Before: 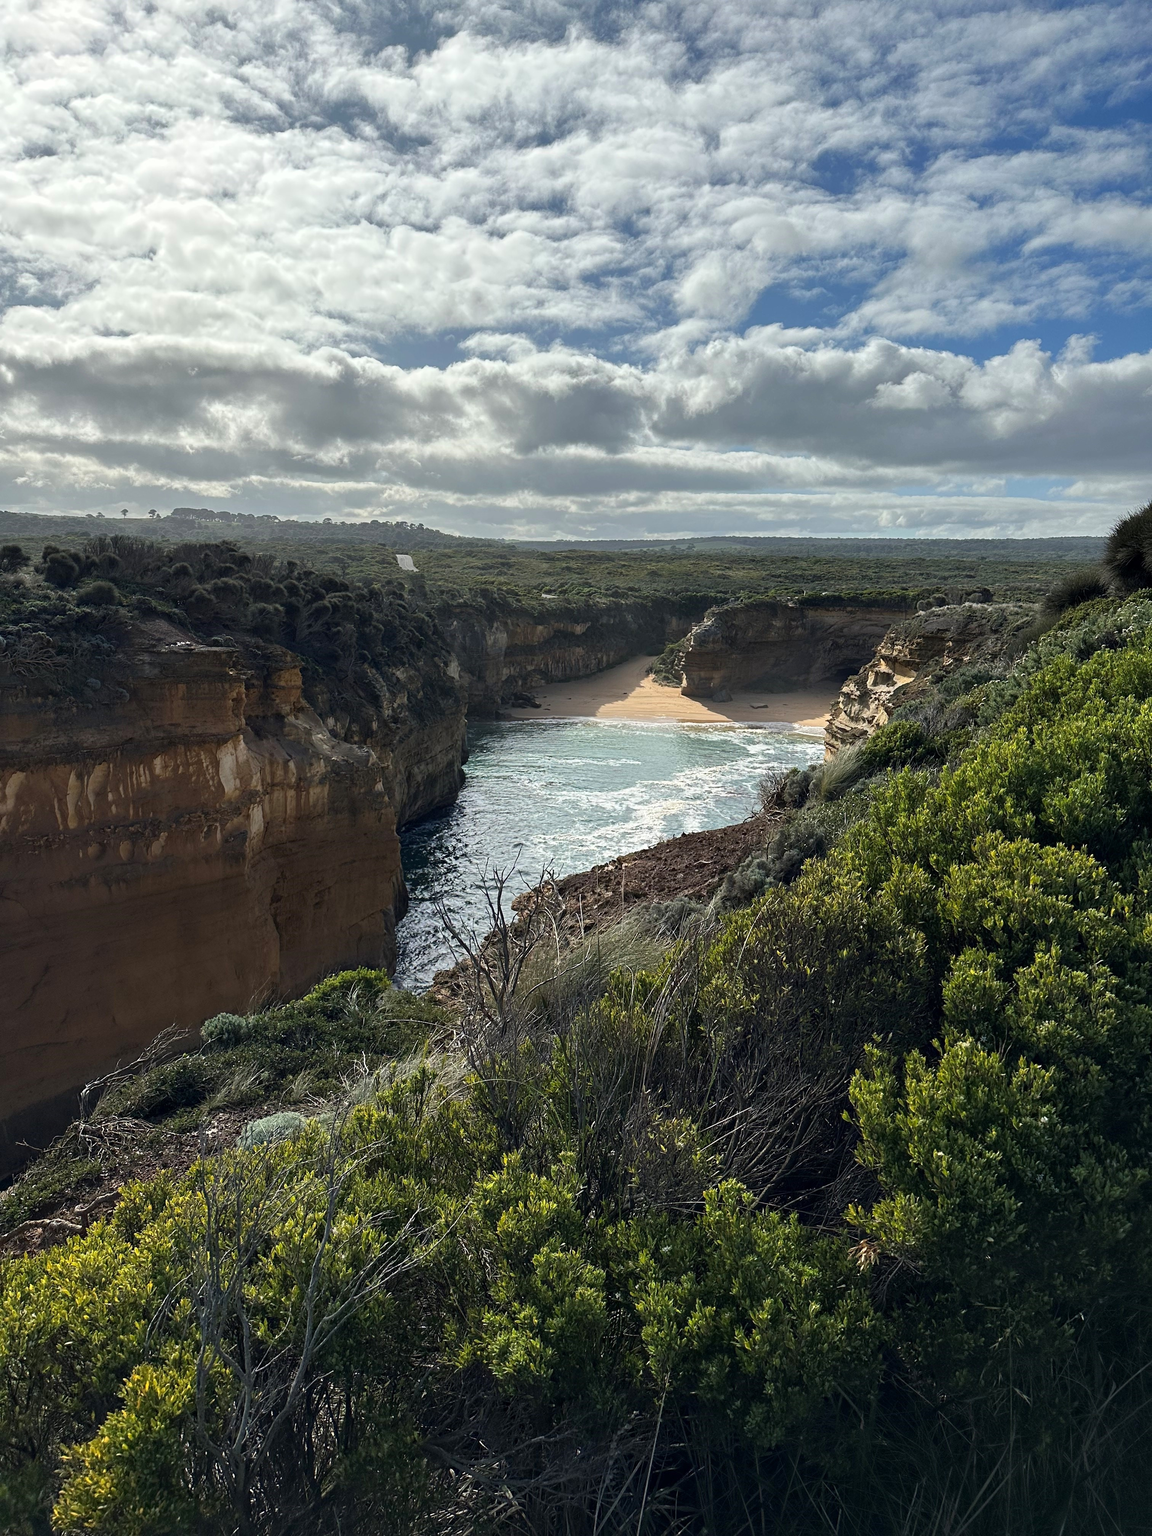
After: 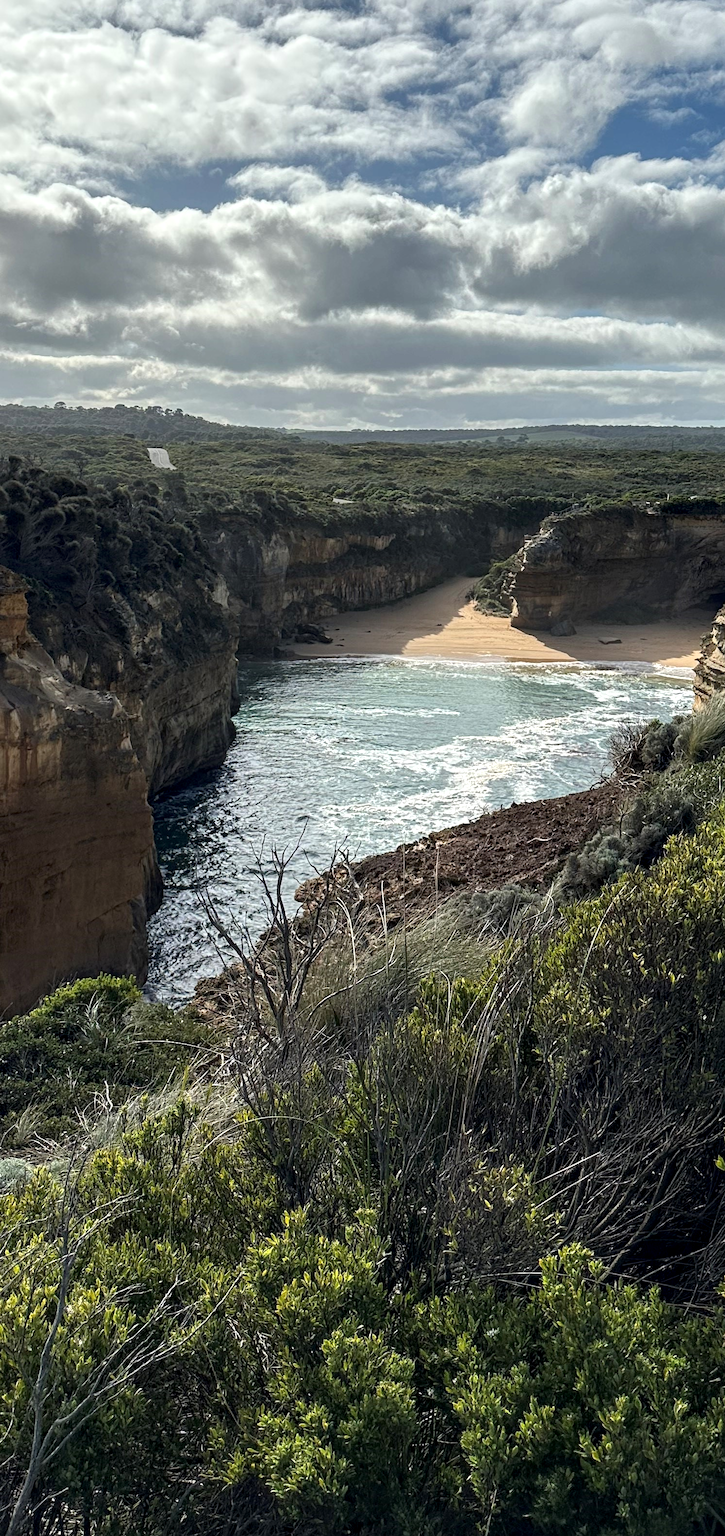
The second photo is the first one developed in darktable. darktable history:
crop and rotate: angle 0.02°, left 24.353%, top 13.219%, right 26.156%, bottom 8.224%
local contrast: highlights 83%, shadows 81%
